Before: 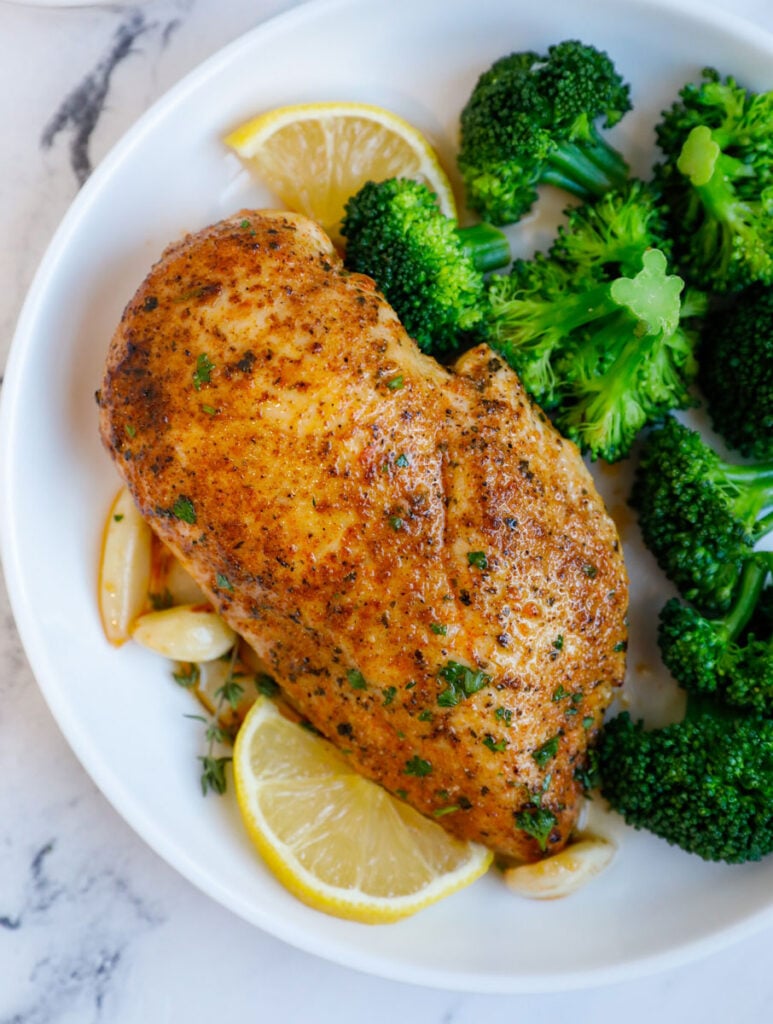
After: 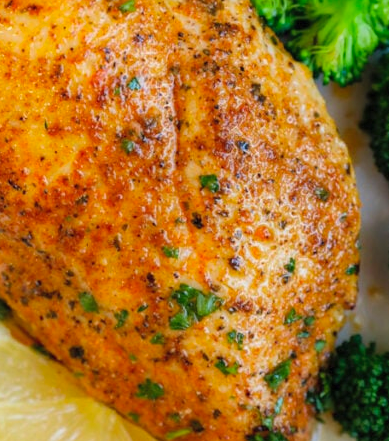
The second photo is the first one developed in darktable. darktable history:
crop: left 34.77%, top 36.829%, right 14.905%, bottom 20.037%
contrast brightness saturation: brightness 0.089, saturation 0.191
